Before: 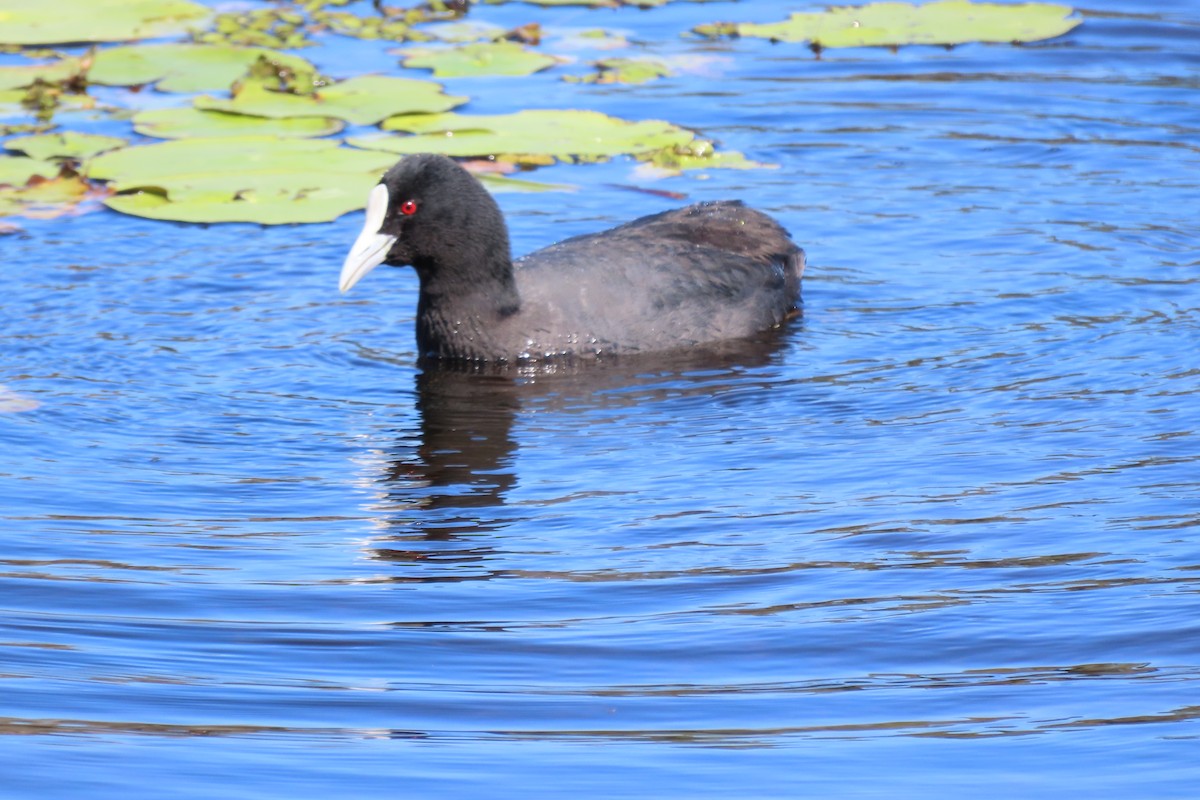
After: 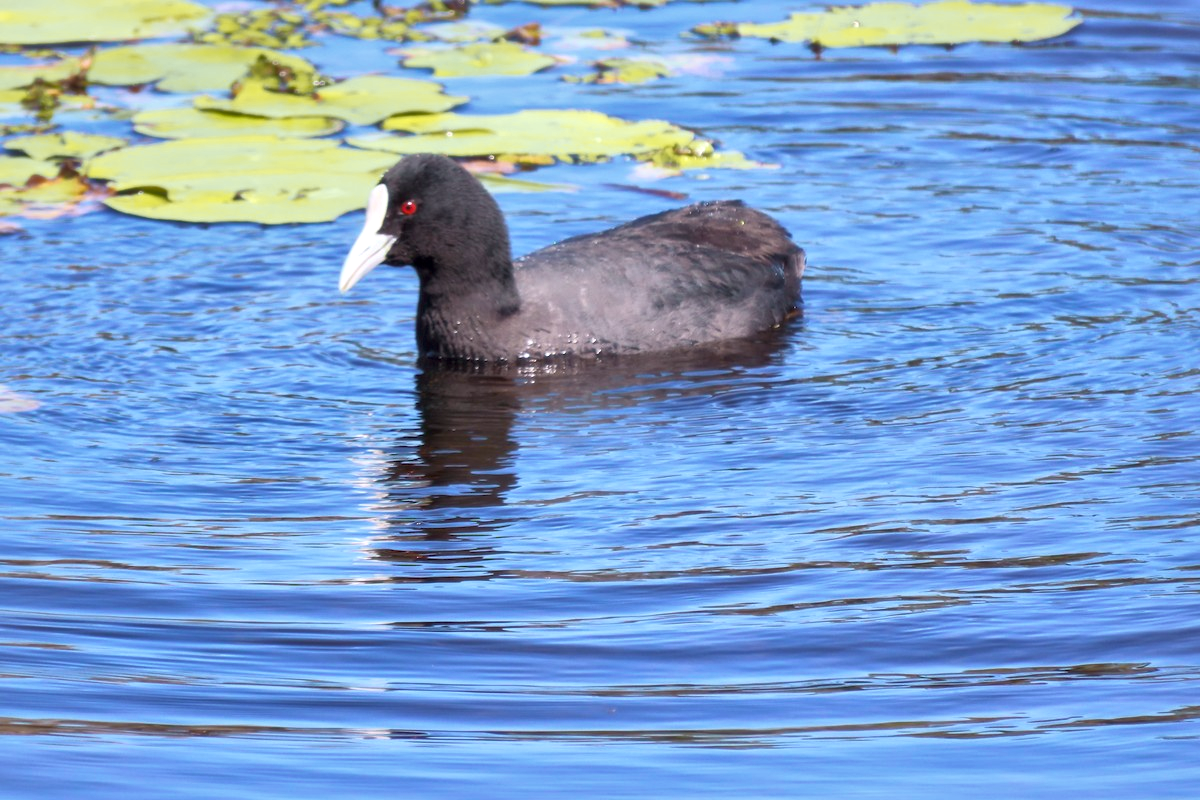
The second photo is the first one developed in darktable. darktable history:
tone curve: curves: ch0 [(0, 0) (0.15, 0.17) (0.452, 0.437) (0.611, 0.588) (0.751, 0.749) (1, 1)]; ch1 [(0, 0) (0.325, 0.327) (0.413, 0.442) (0.475, 0.467) (0.512, 0.522) (0.541, 0.55) (0.617, 0.612) (0.695, 0.697) (1, 1)]; ch2 [(0, 0) (0.386, 0.397) (0.452, 0.459) (0.505, 0.498) (0.536, 0.546) (0.574, 0.571) (0.633, 0.653) (1, 1)], color space Lab, independent channels, preserve colors none
local contrast: mode bilateral grid, contrast 20, coarseness 50, detail 148%, midtone range 0.2
